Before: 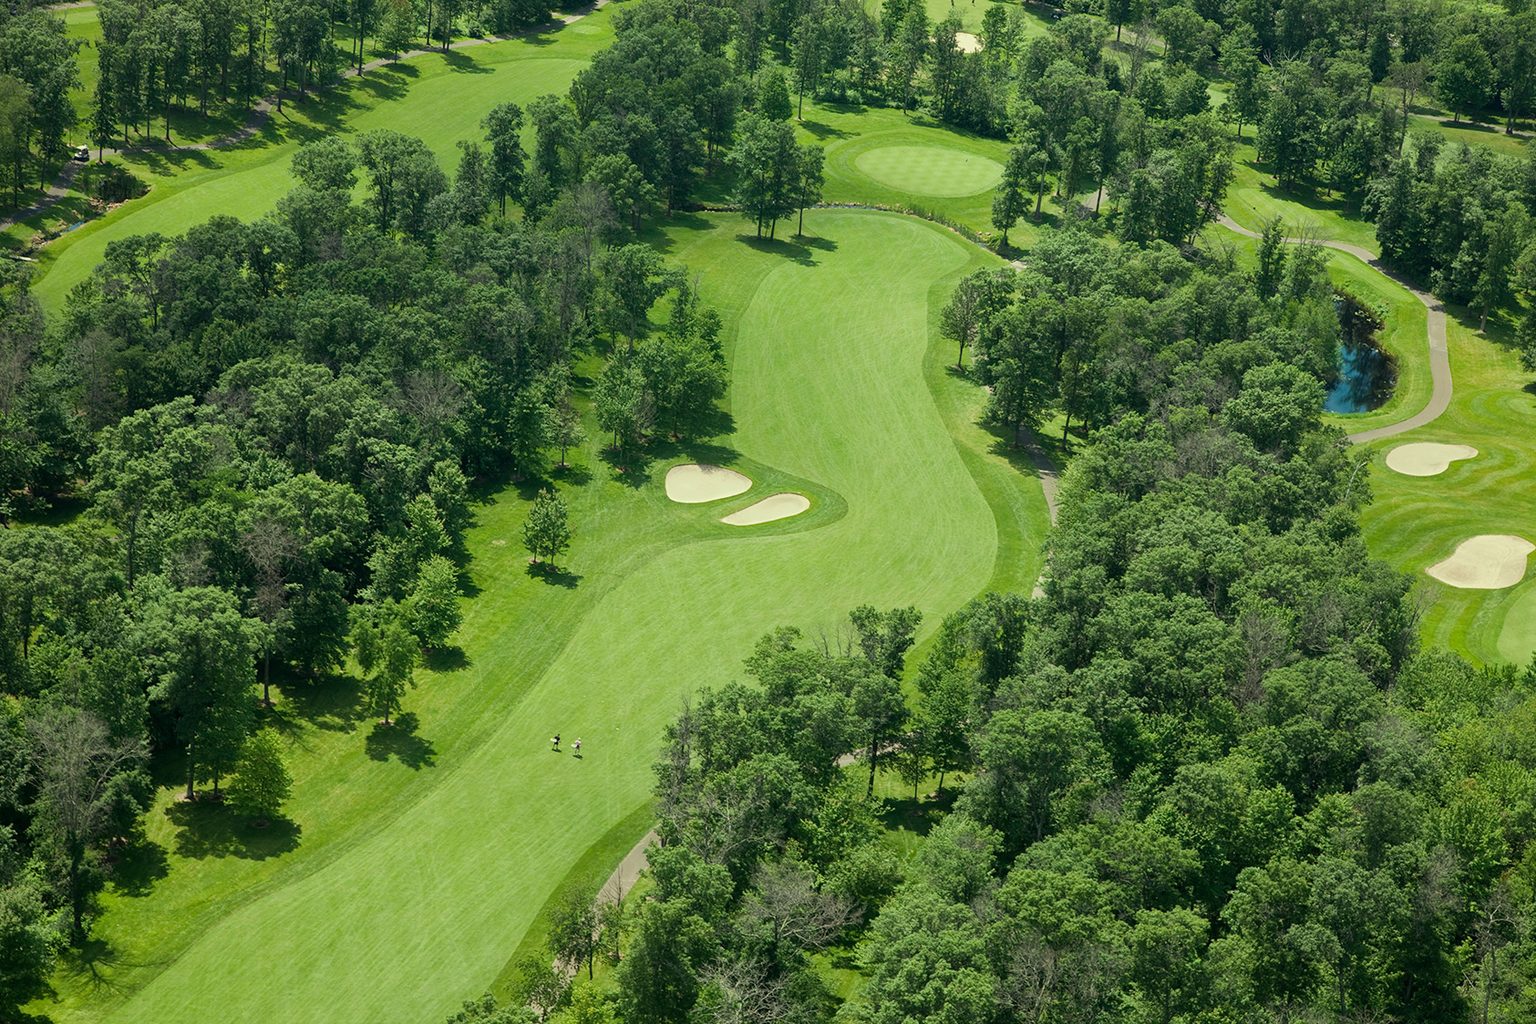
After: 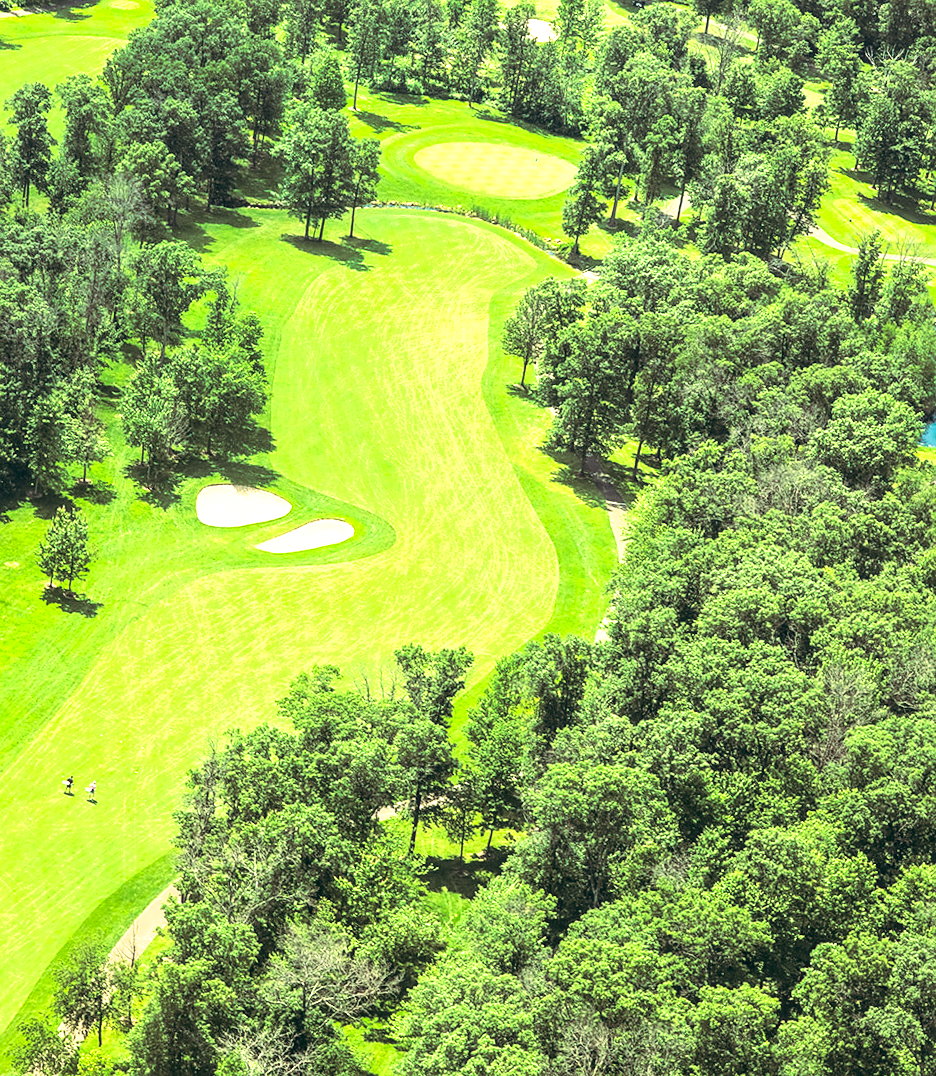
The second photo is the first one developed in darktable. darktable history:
crop: left 31.458%, top 0%, right 11.876%
rotate and perspective: rotation 1.57°, crop left 0.018, crop right 0.982, crop top 0.039, crop bottom 0.961
local contrast: detail 130%
exposure: black level correction 0, exposure 1.2 EV, compensate exposure bias true, compensate highlight preservation false
contrast brightness saturation: contrast 0.2, brightness 0.16, saturation 0.22
color balance: lift [1.005, 0.99, 1.007, 1.01], gamma [1, 0.979, 1.011, 1.021], gain [0.923, 1.098, 1.025, 0.902], input saturation 90.45%, contrast 7.73%, output saturation 105.91%
split-toning: highlights › hue 298.8°, highlights › saturation 0.73, compress 41.76%
sharpen: radius 1.559, amount 0.373, threshold 1.271
